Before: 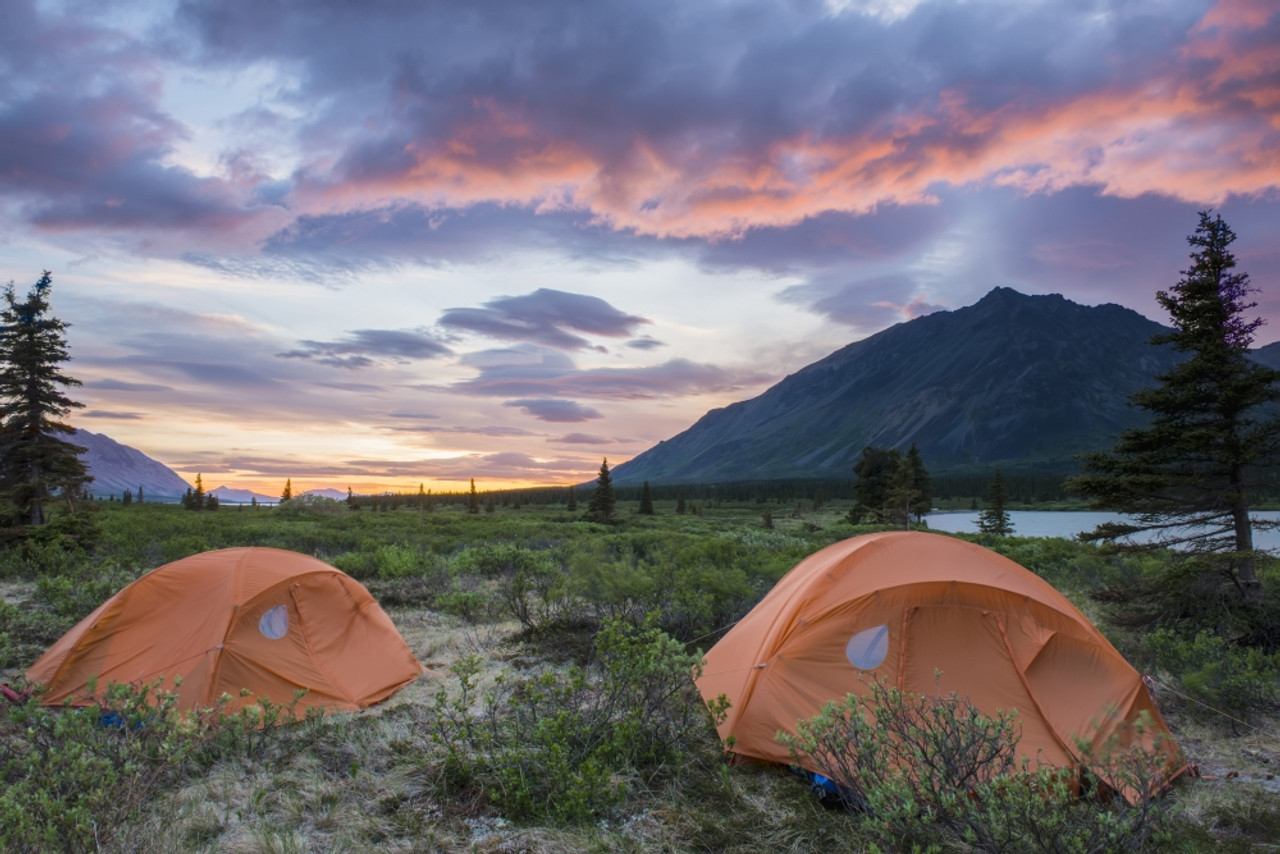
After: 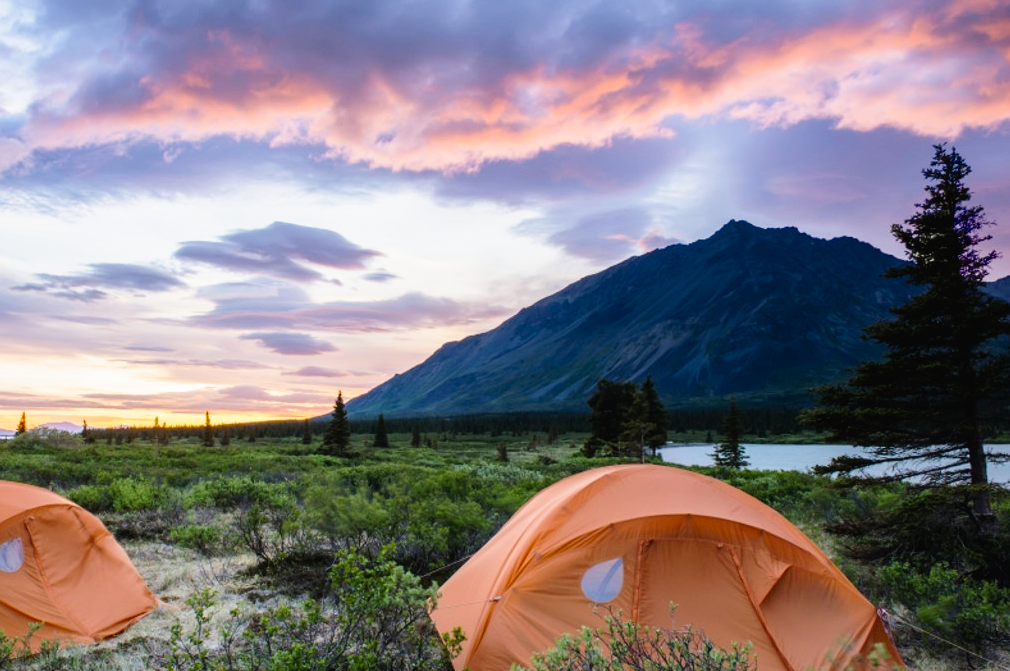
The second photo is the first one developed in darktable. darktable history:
tone curve: curves: ch0 [(0, 0.016) (0.11, 0.039) (0.259, 0.235) (0.383, 0.437) (0.499, 0.597) (0.733, 0.867) (0.843, 0.948) (1, 1)], preserve colors none
crop and rotate: left 20.757%, top 7.956%, right 0.333%, bottom 13.376%
sharpen: radius 5.279, amount 0.309, threshold 26.801
